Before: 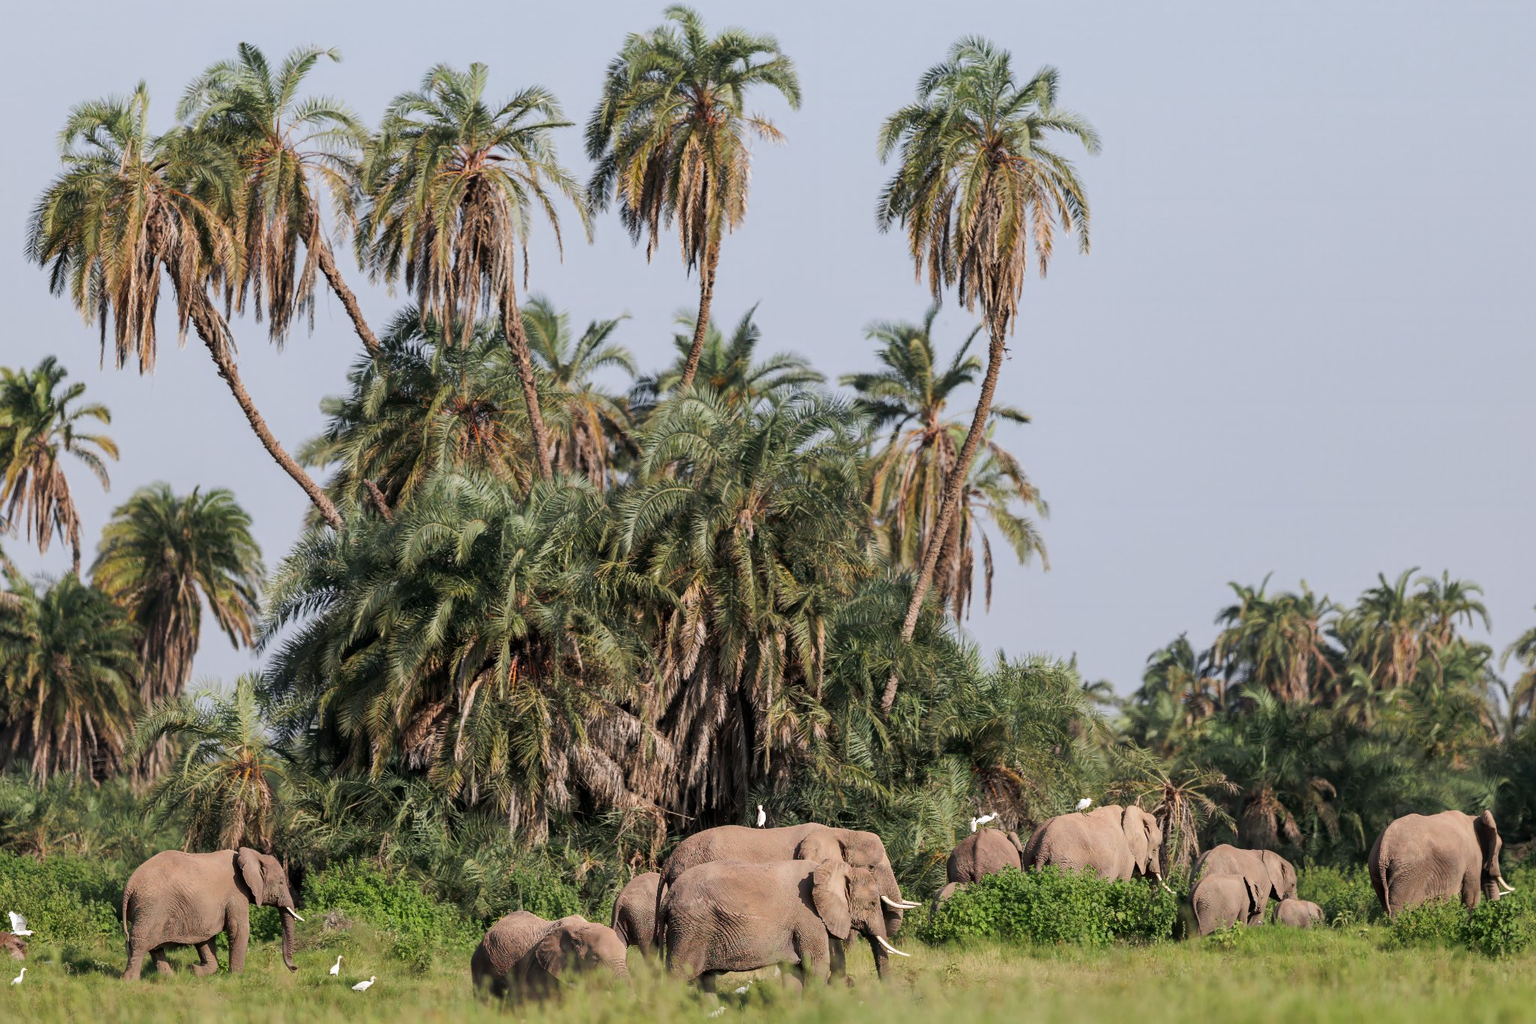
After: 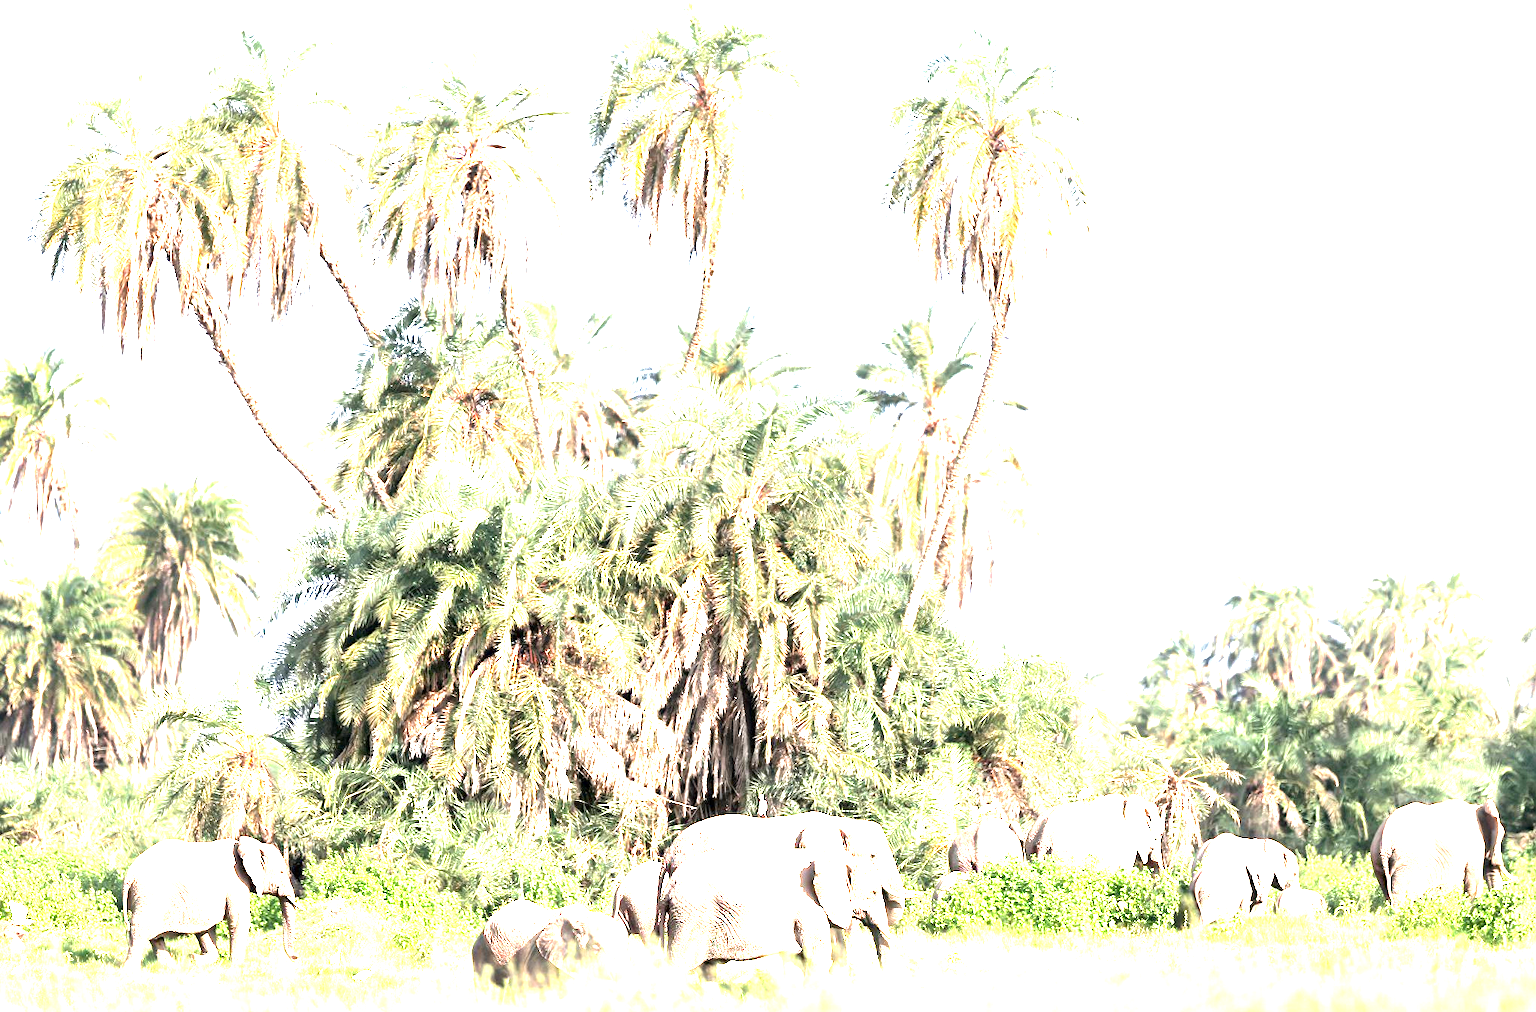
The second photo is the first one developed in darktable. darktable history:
contrast equalizer: y [[0.5 ×6], [0.5 ×6], [0.5, 0.5, 0.501, 0.545, 0.707, 0.863], [0 ×6], [0 ×6]], mix -0.191
tone equalizer: -8 EV -0.771 EV, -7 EV -0.673 EV, -6 EV -0.611 EV, -5 EV -0.384 EV, -3 EV 0.368 EV, -2 EV 0.6 EV, -1 EV 0.682 EV, +0 EV 0.726 EV
crop: top 1.199%, right 0.108%
exposure: exposure 2.928 EV, compensate highlight preservation false
